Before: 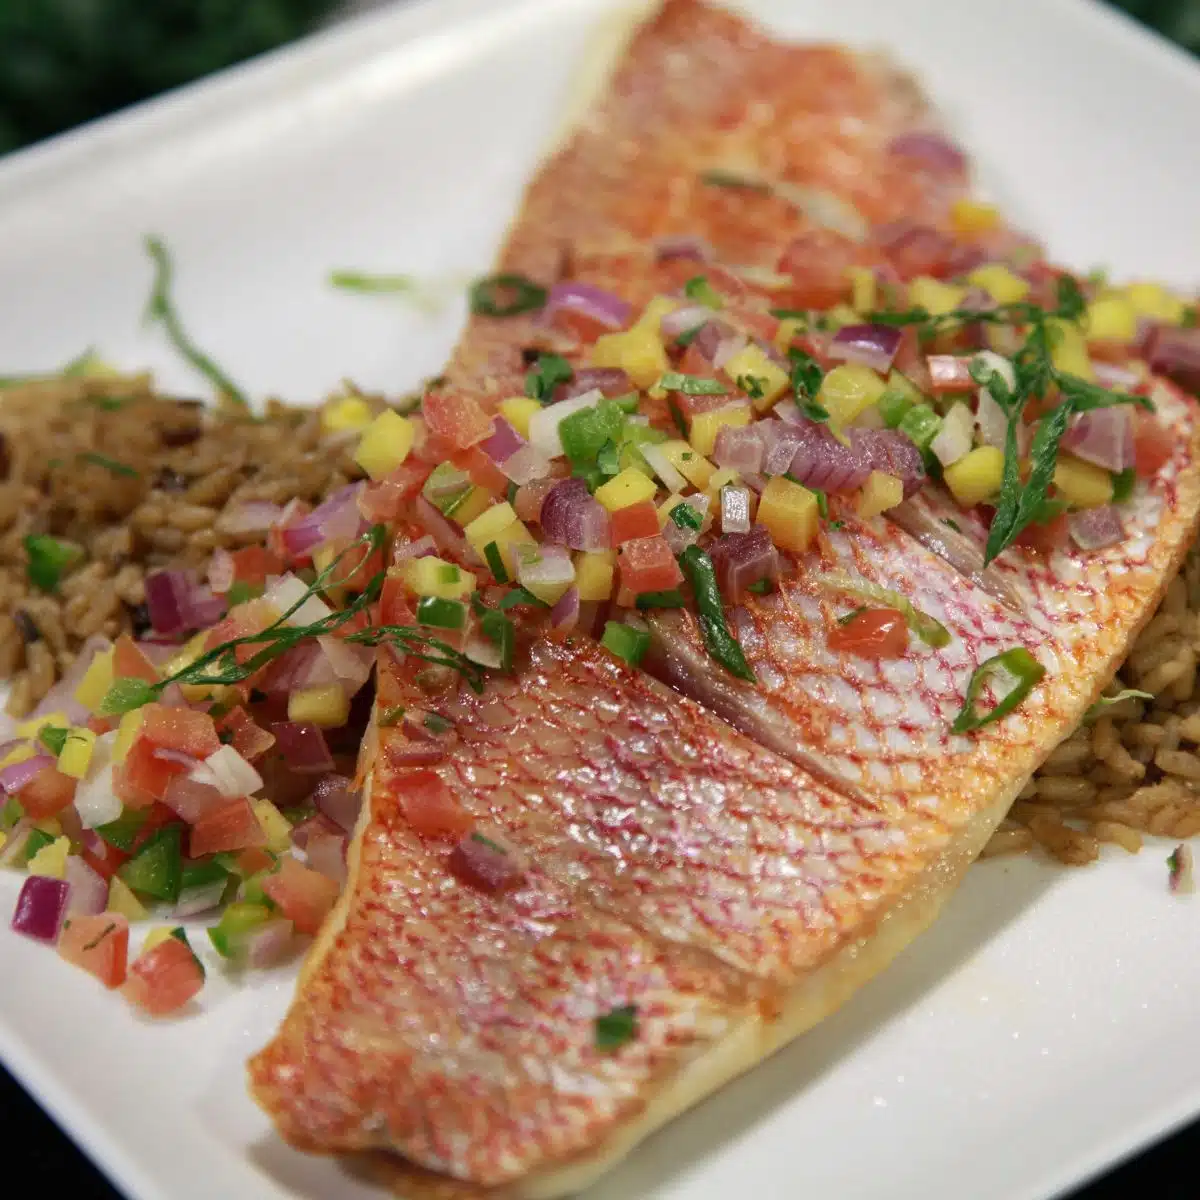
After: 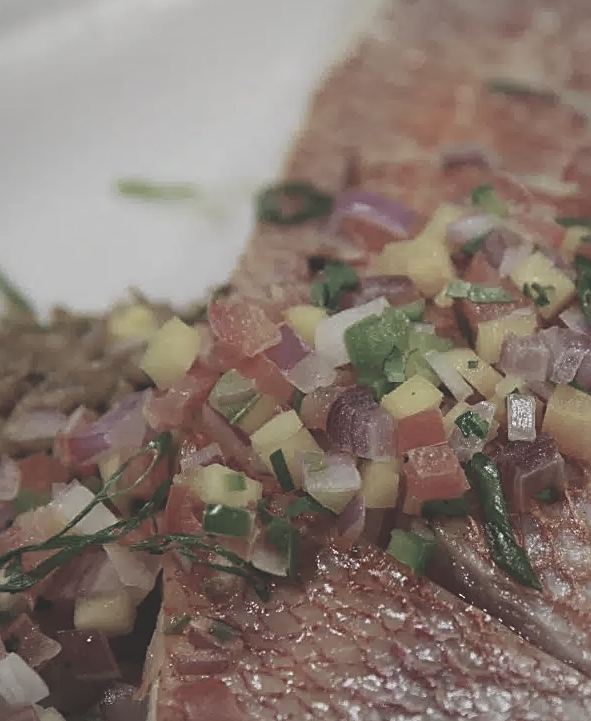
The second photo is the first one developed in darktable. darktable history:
sharpen: on, module defaults
crop: left 17.835%, top 7.675%, right 32.881%, bottom 32.213%
exposure: black level correction -0.036, exposure -0.497 EV, compensate highlight preservation false
color balance rgb: linear chroma grading › global chroma -16.06%, perceptual saturation grading › global saturation -32.85%, global vibrance -23.56%
vignetting: brightness -0.167
